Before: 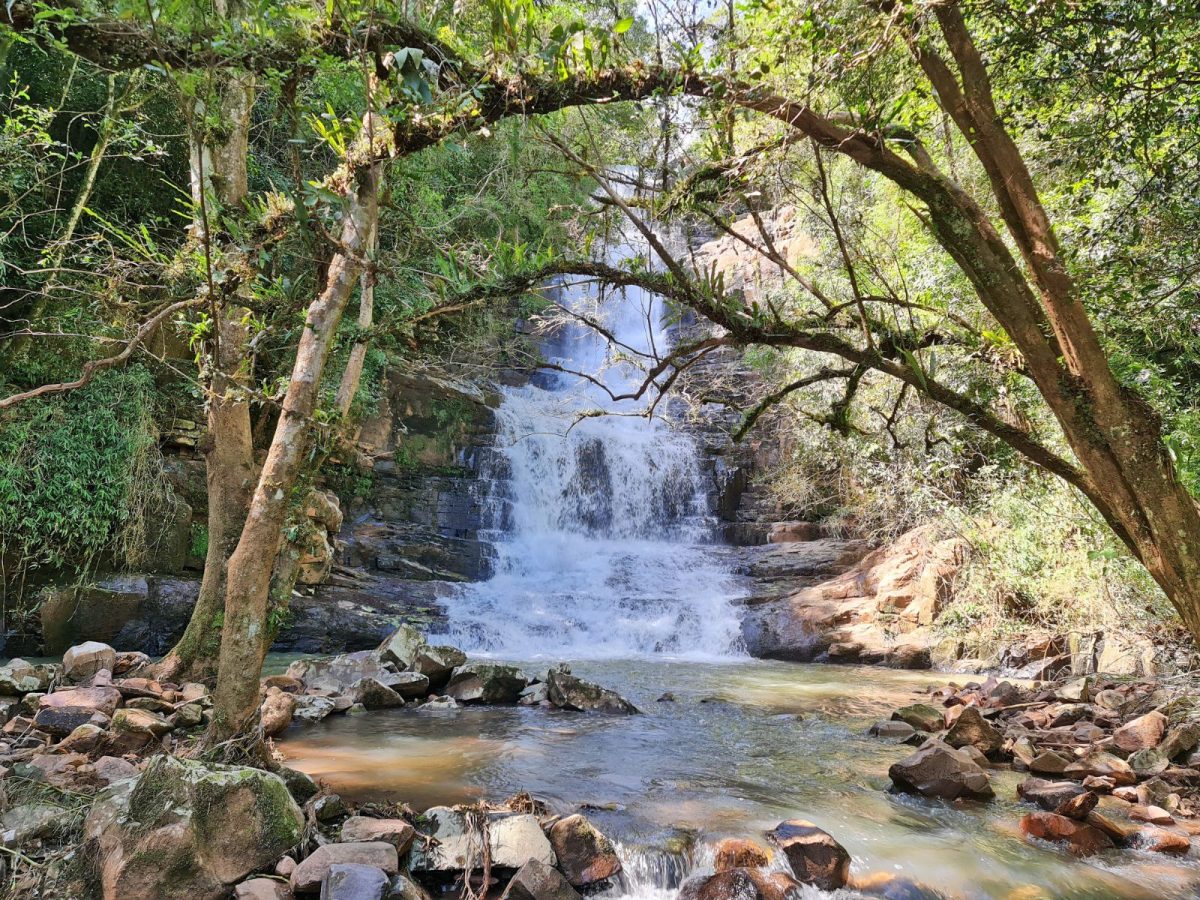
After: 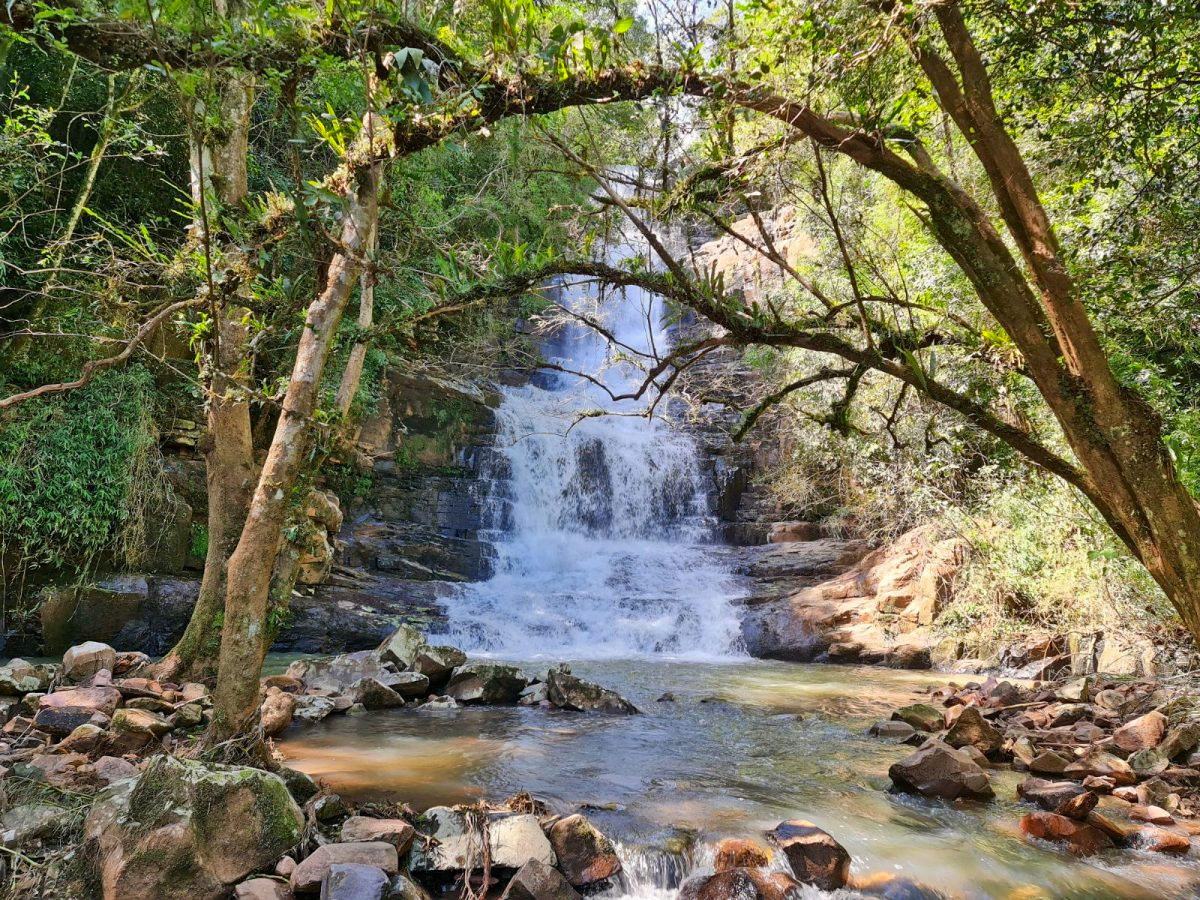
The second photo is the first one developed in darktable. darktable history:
color balance: output saturation 110%
white balance: red 1.009, blue 0.985
contrast brightness saturation: contrast 0.03, brightness -0.04
rotate and perspective: crop left 0, crop top 0
